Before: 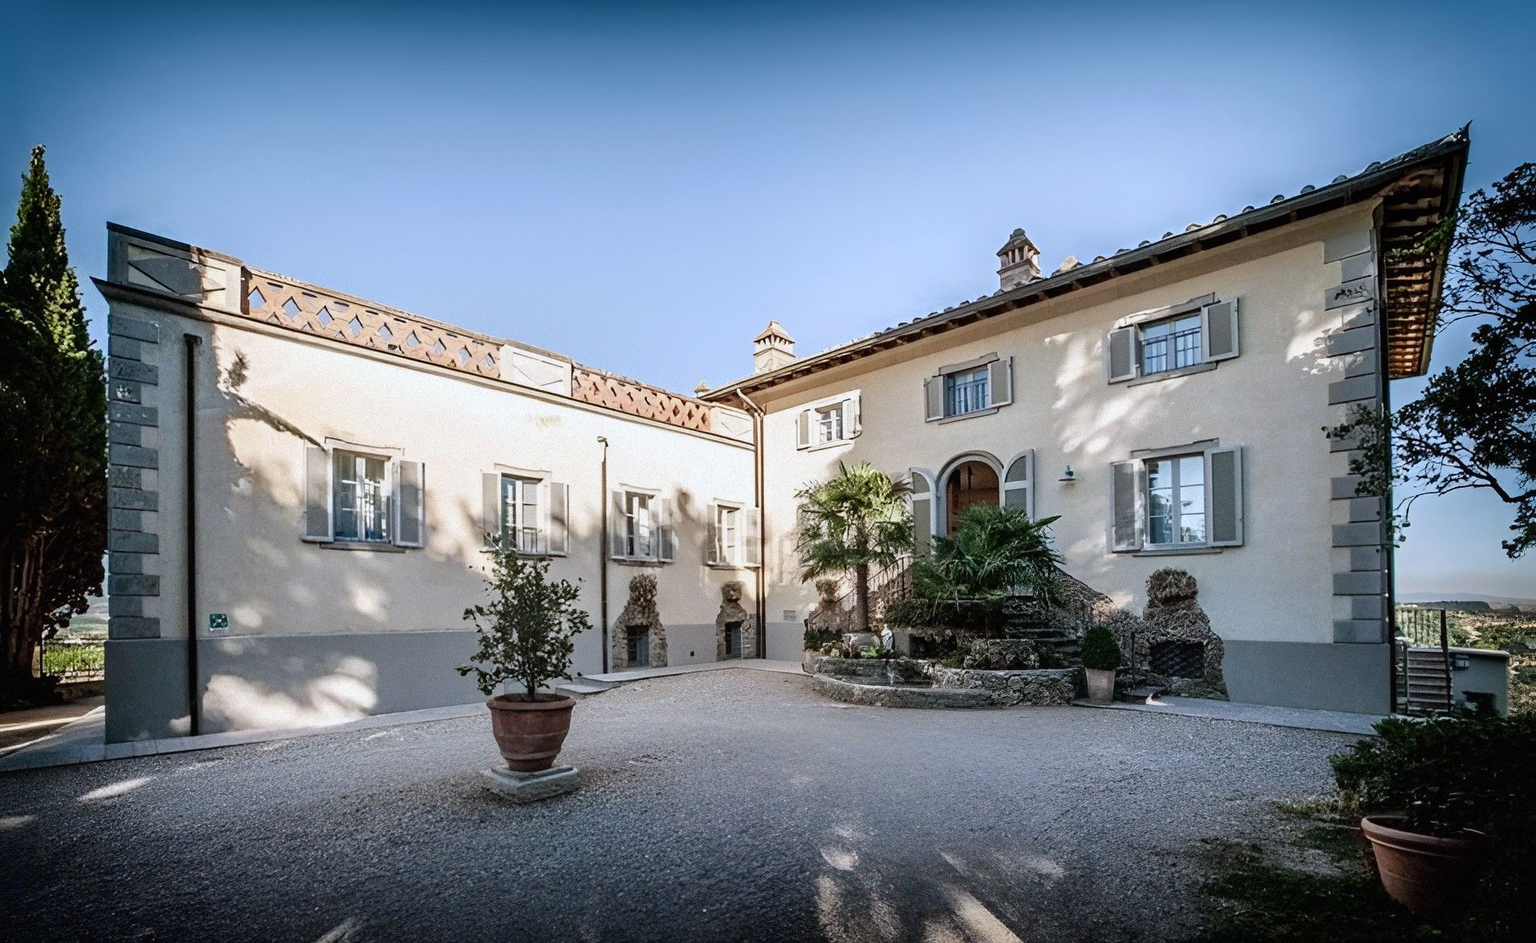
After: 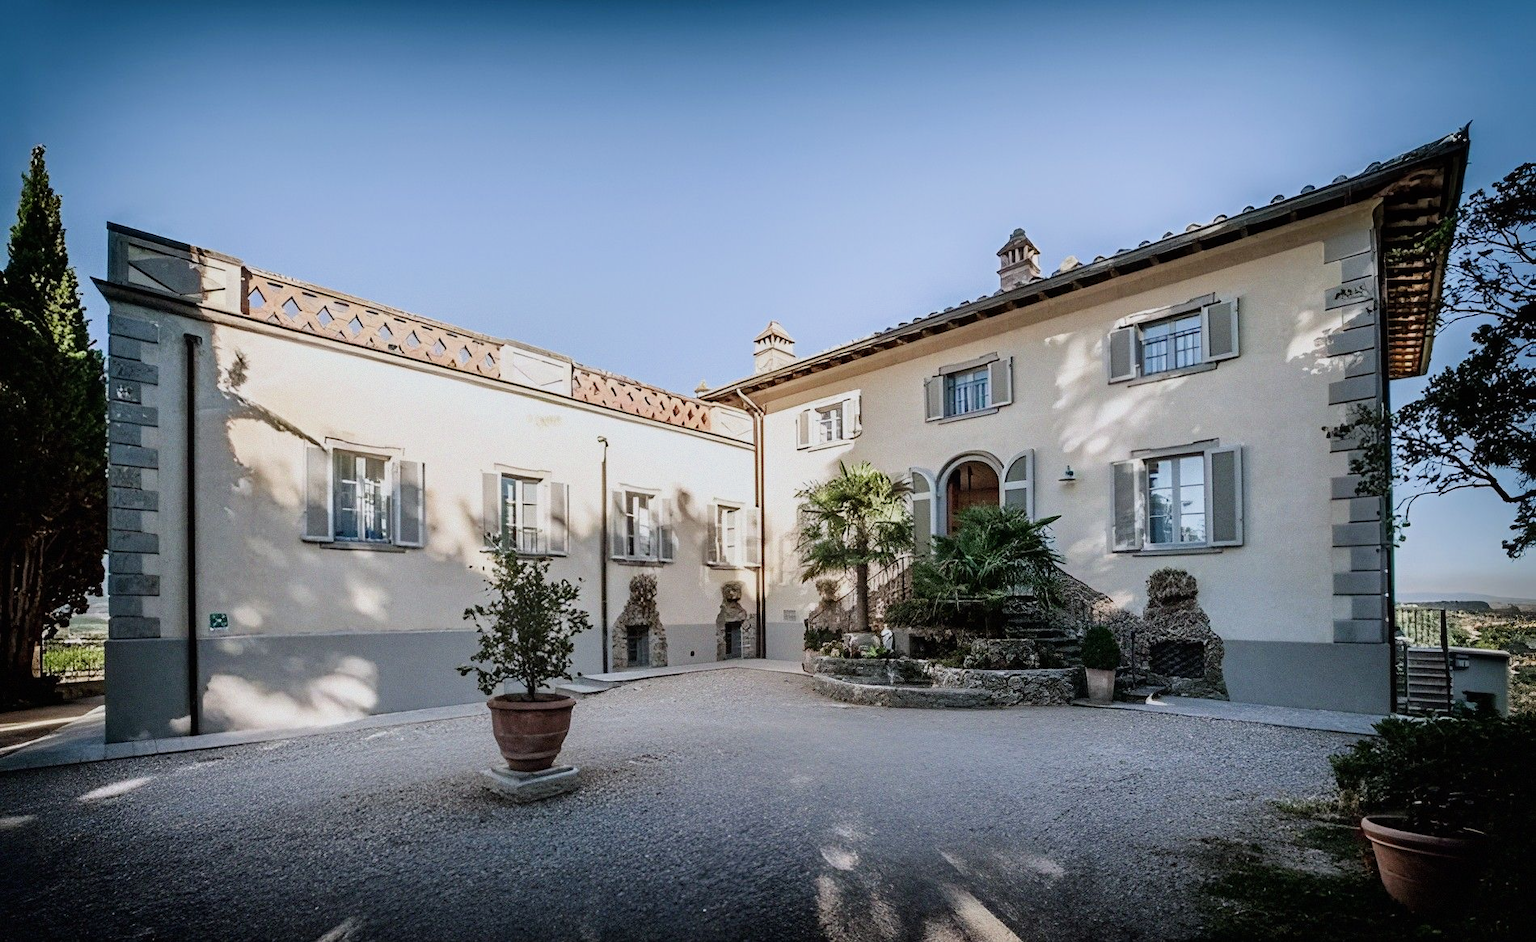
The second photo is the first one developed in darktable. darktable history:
filmic rgb: black relative exposure -14.19 EV, white relative exposure 3.39 EV, hardness 7.89, preserve chrominance max RGB
white balance: emerald 1
